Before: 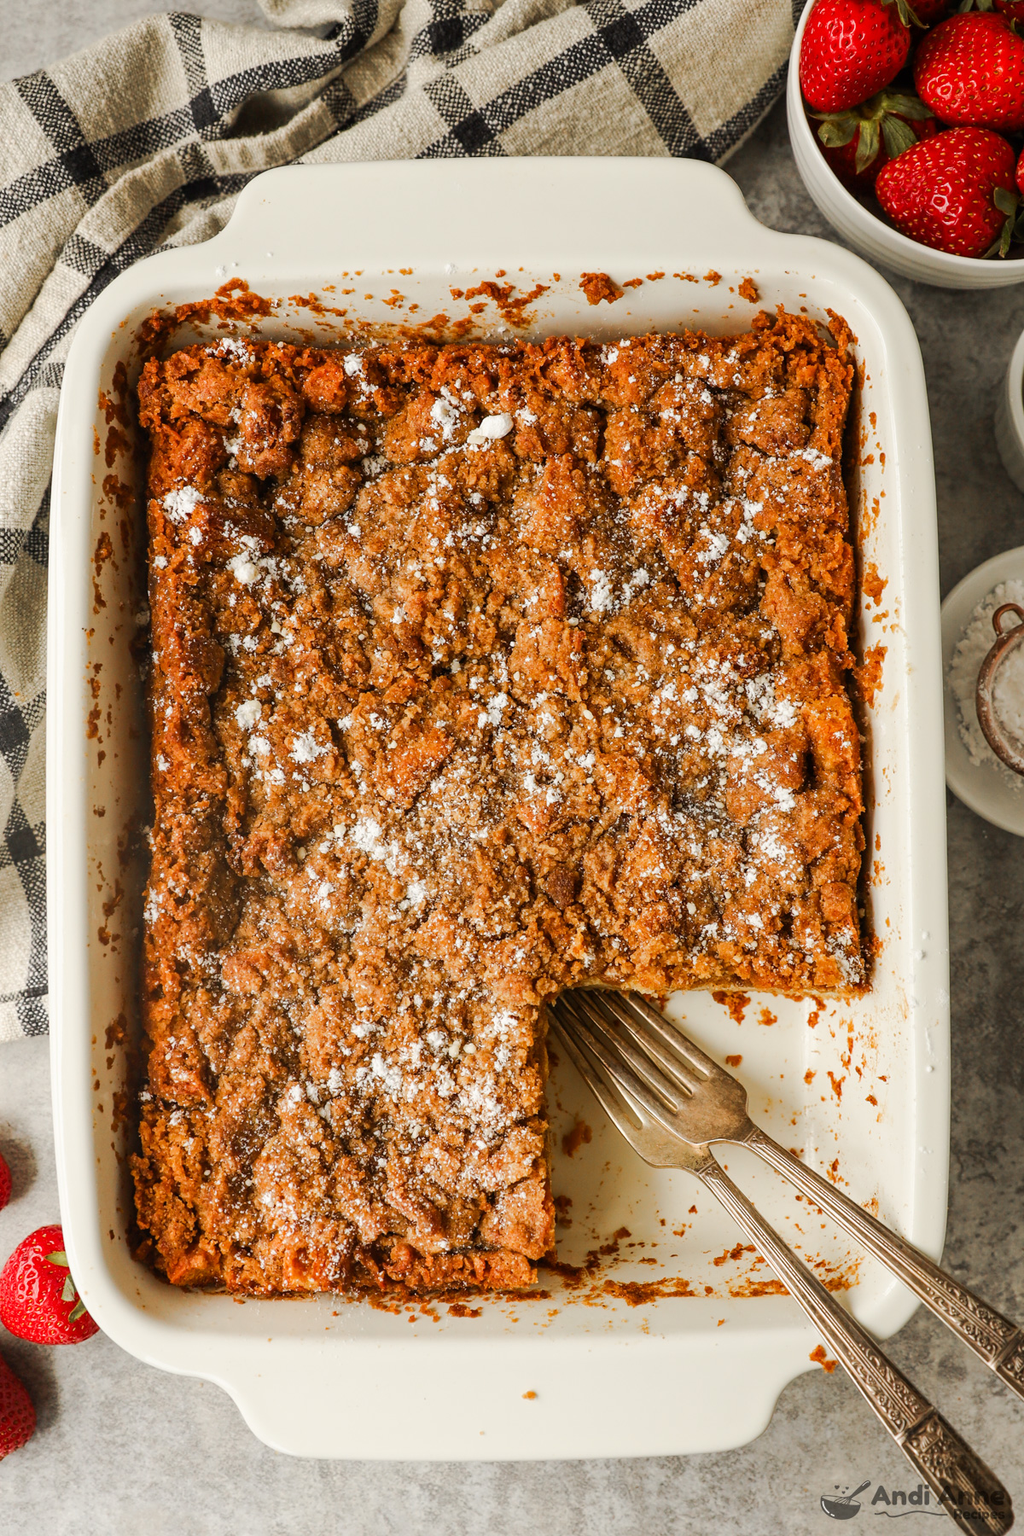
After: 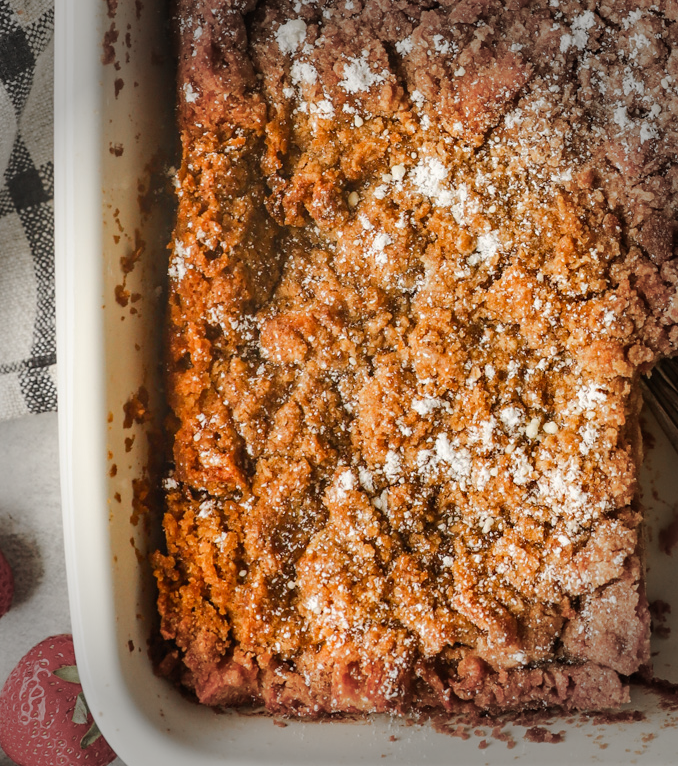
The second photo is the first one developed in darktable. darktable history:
crop: top 44.534%, right 43.485%, bottom 12.885%
vignetting: fall-off start 68.37%, fall-off radius 29.02%, width/height ratio 0.986, shape 0.843, unbound false
